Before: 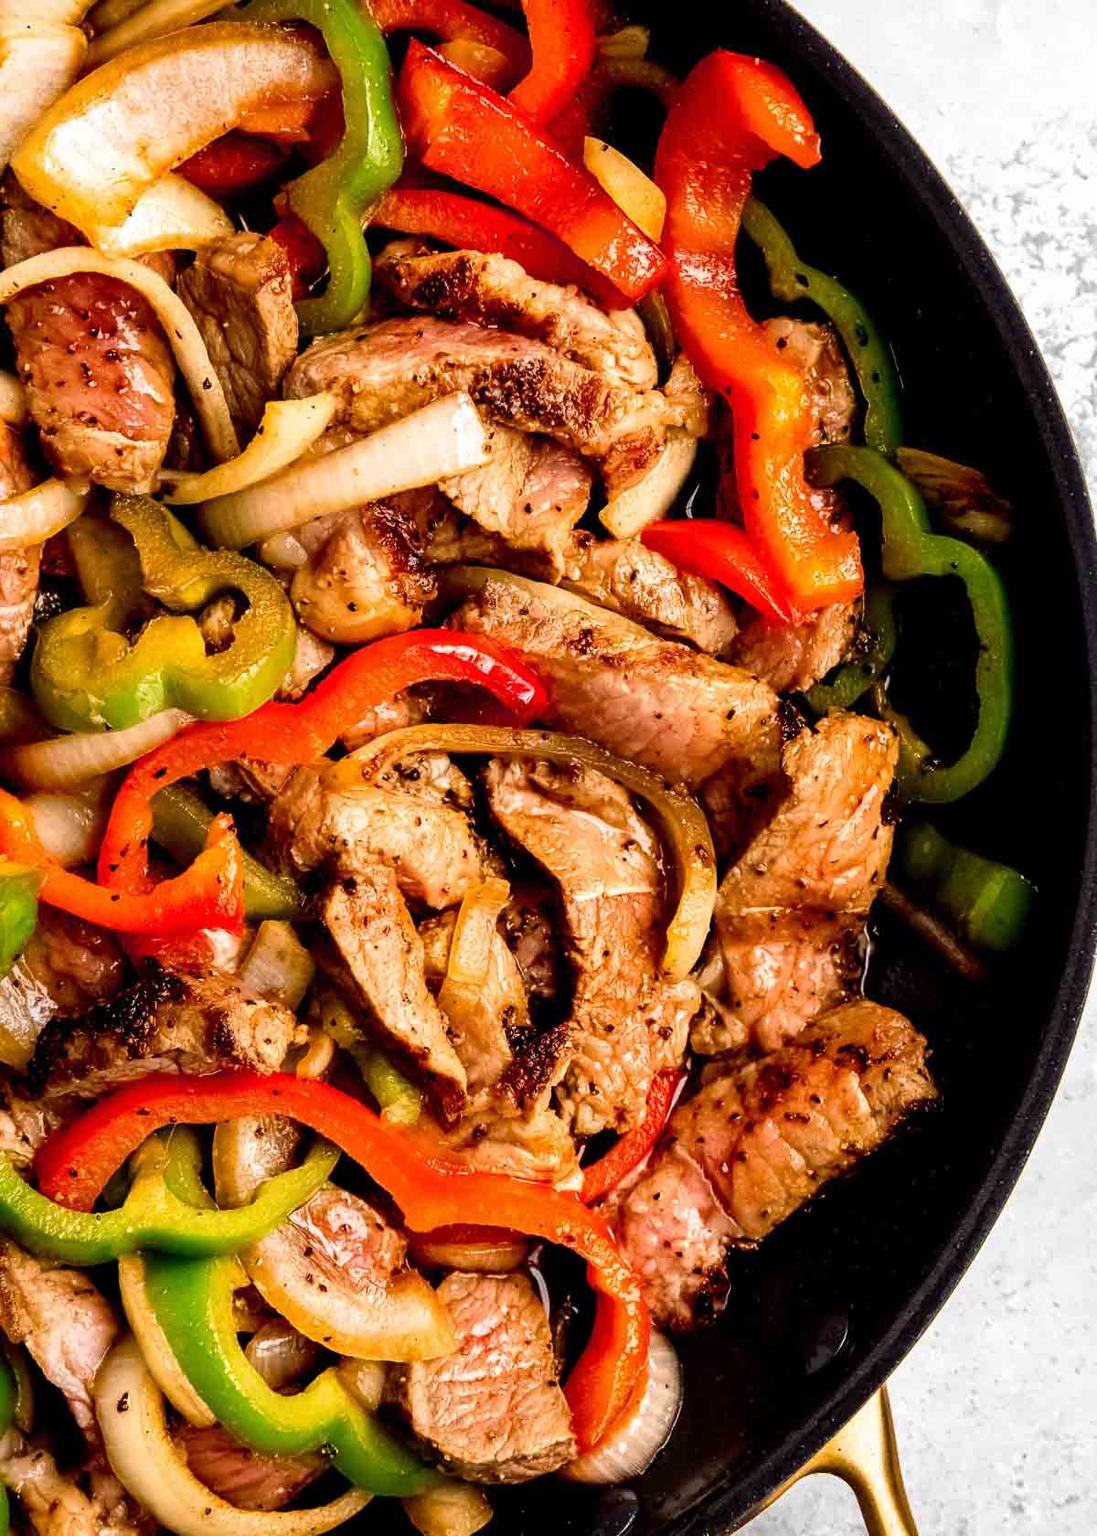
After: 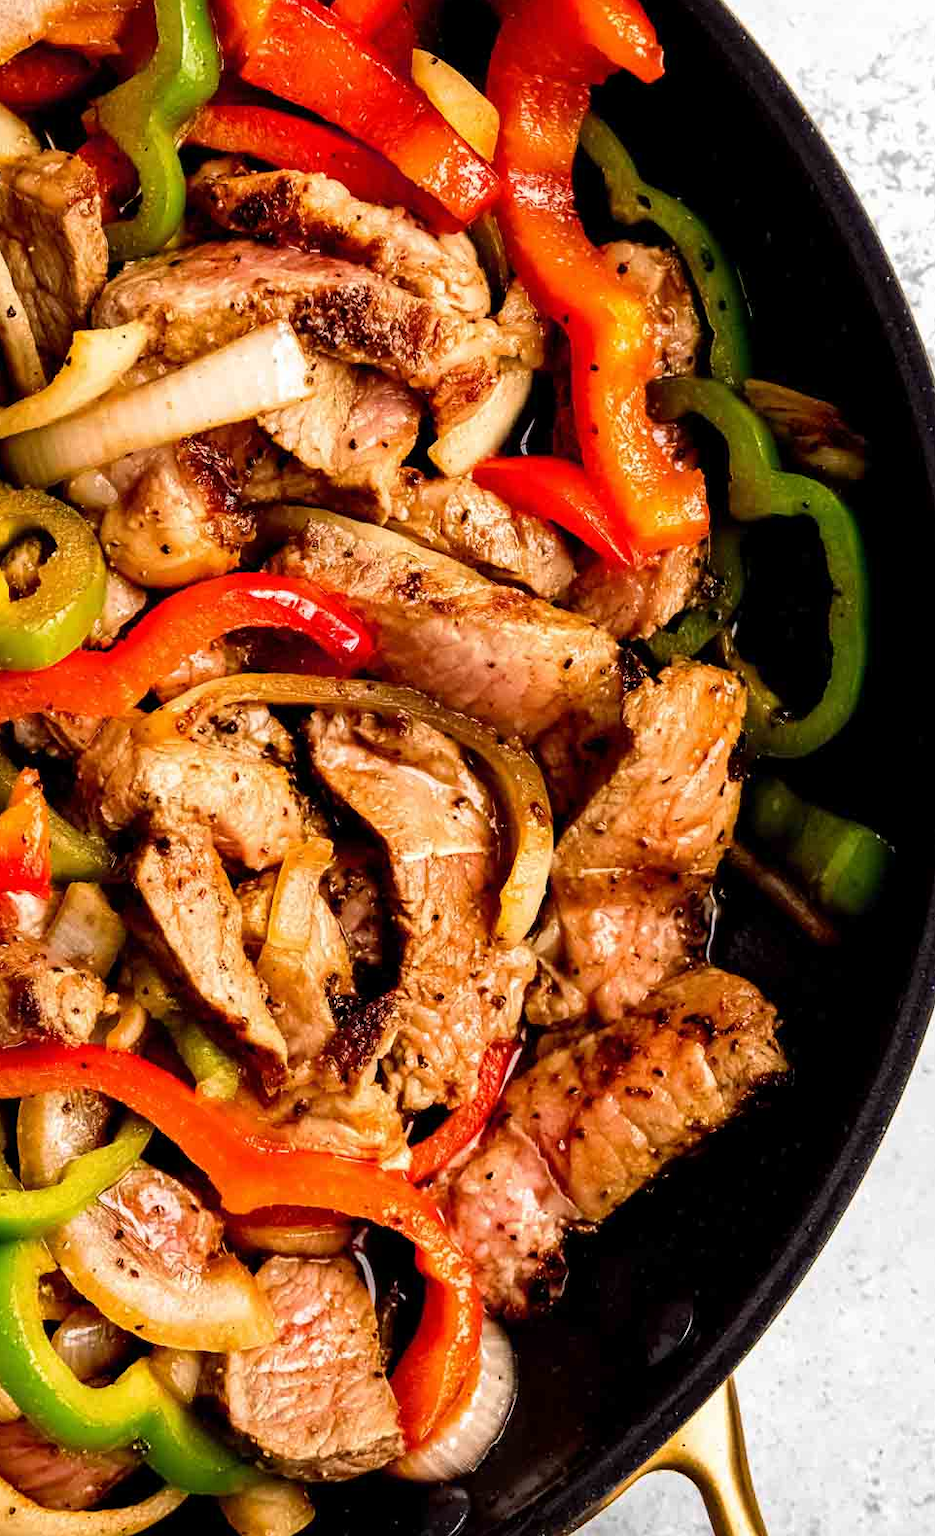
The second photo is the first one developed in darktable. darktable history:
crop and rotate: left 17.974%, top 5.913%, right 1.841%
